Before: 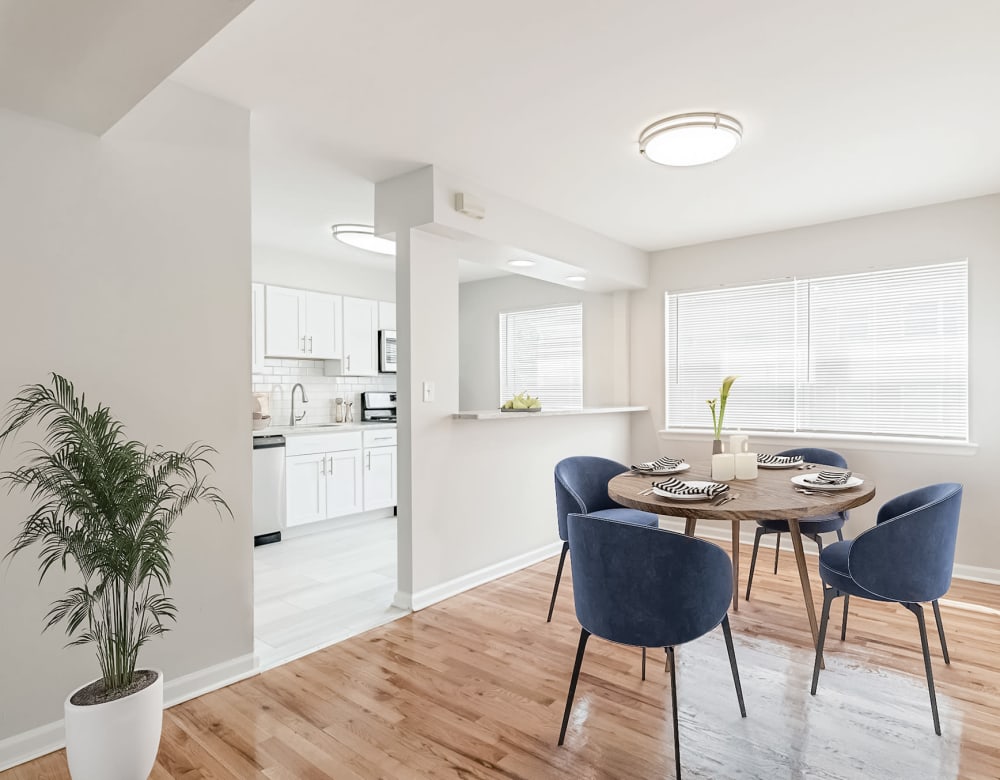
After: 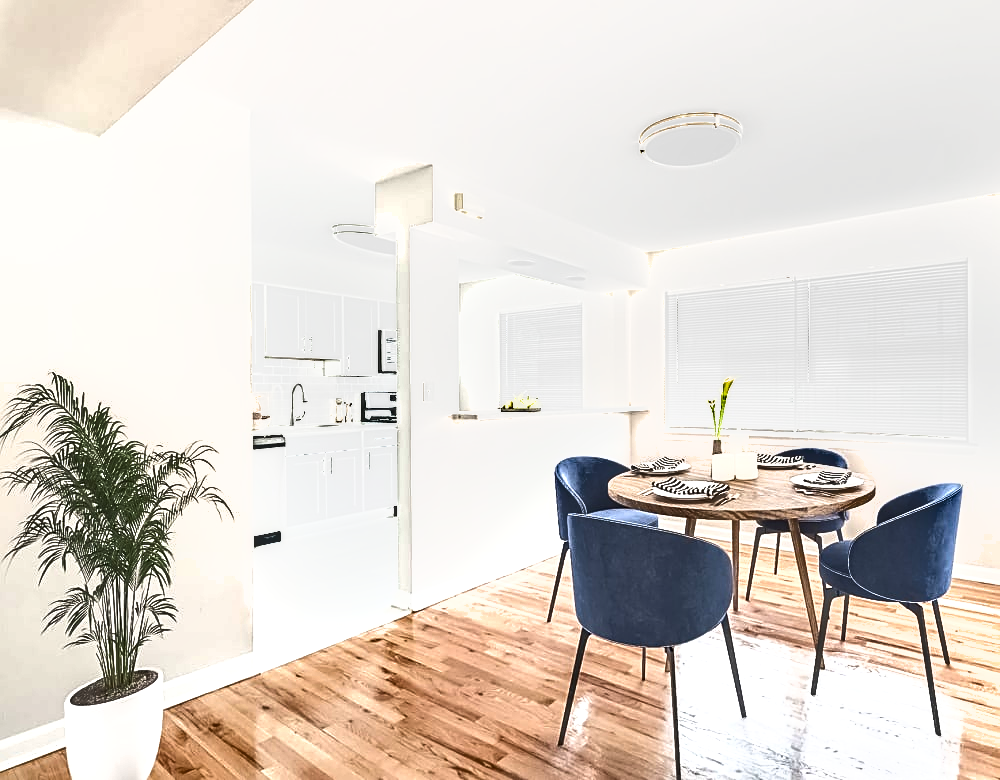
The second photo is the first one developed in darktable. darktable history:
shadows and highlights: soften with gaussian
exposure: exposure 1.089 EV, compensate highlight preservation false
local contrast: detail 110%
sharpen: on, module defaults
